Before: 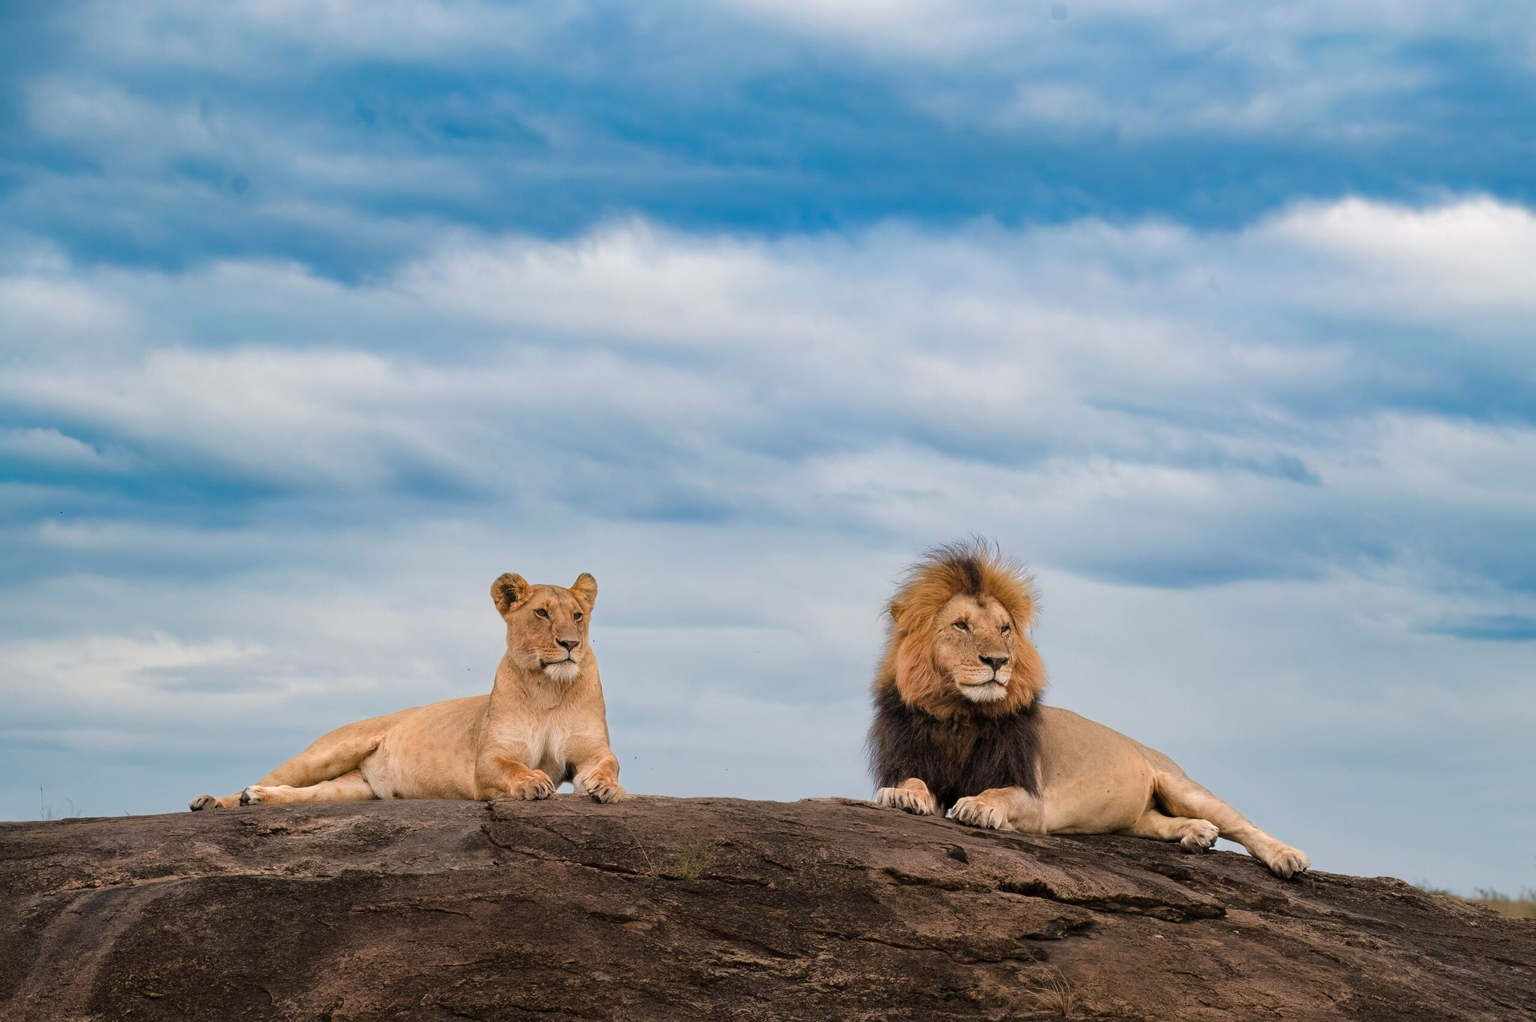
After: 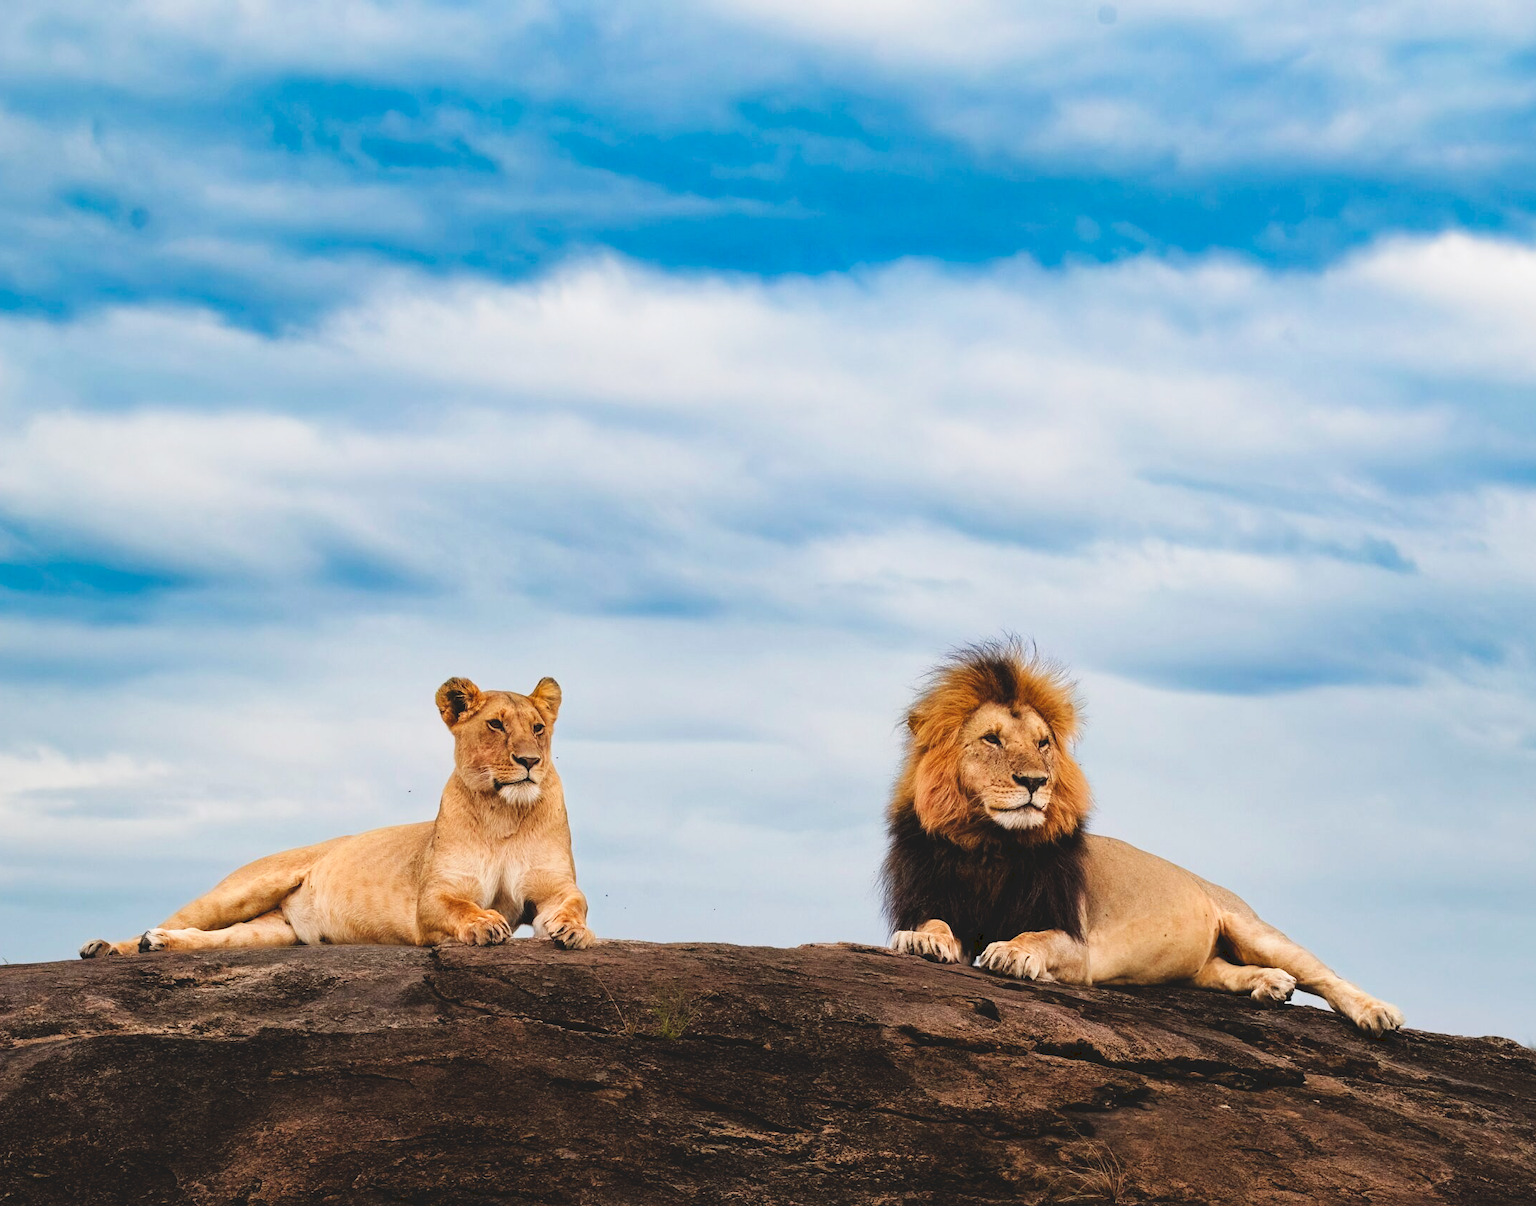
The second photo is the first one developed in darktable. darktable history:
tone curve: curves: ch0 [(0, 0) (0.003, 0.103) (0.011, 0.103) (0.025, 0.105) (0.044, 0.108) (0.069, 0.108) (0.1, 0.111) (0.136, 0.121) (0.177, 0.145) (0.224, 0.174) (0.277, 0.223) (0.335, 0.289) (0.399, 0.374) (0.468, 0.47) (0.543, 0.579) (0.623, 0.687) (0.709, 0.787) (0.801, 0.879) (0.898, 0.942) (1, 1)], preserve colors none
crop: left 8.004%, right 7.378%
